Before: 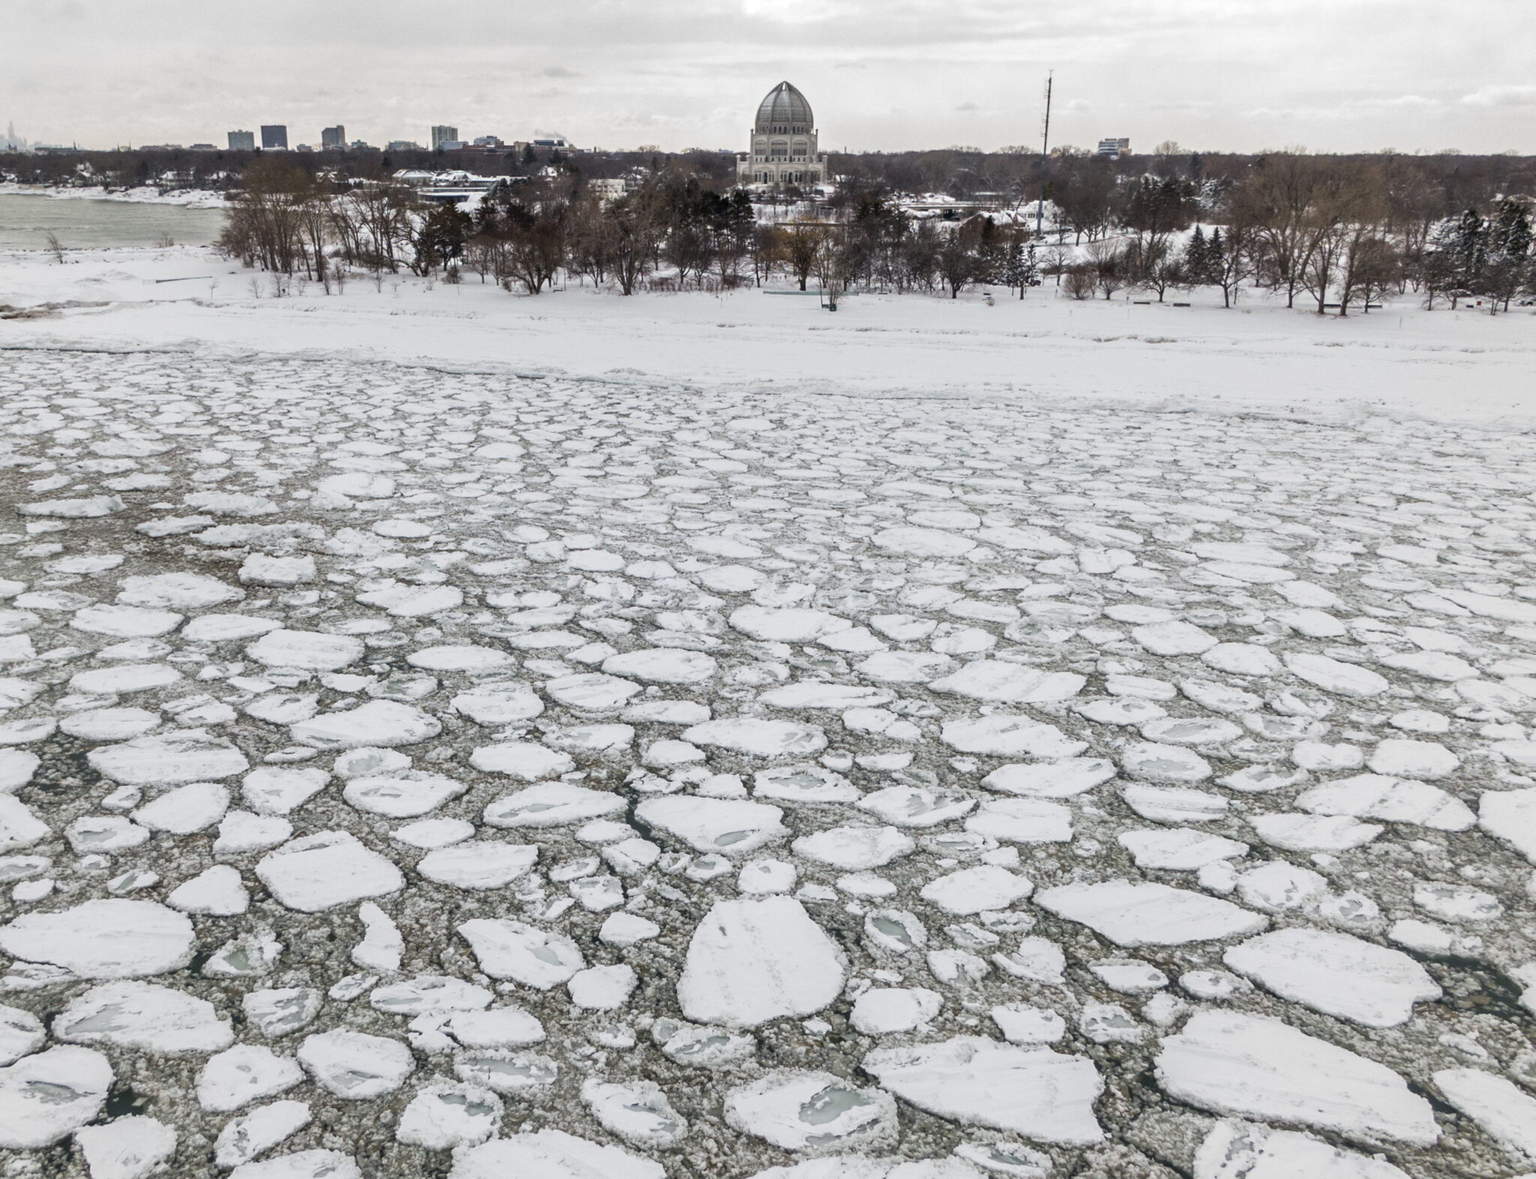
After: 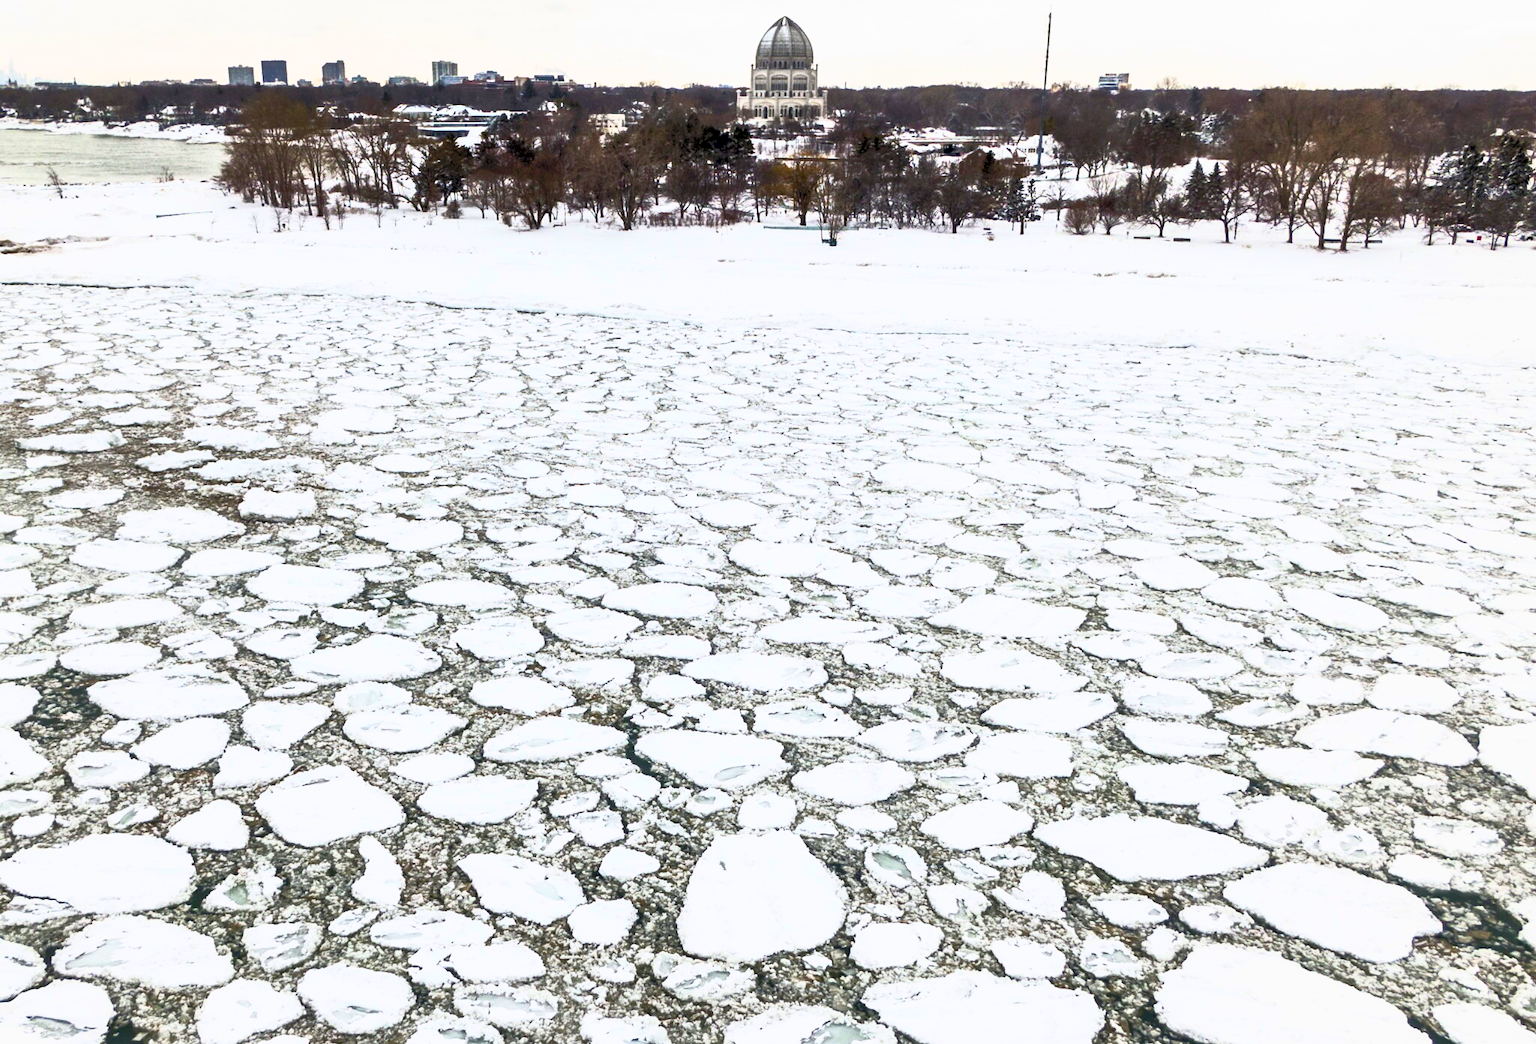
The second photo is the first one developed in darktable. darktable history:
crop and rotate: top 5.597%, bottom 5.821%
exposure: black level correction 0.009, exposure -0.644 EV, compensate exposure bias true, compensate highlight preservation false
contrast brightness saturation: contrast 0.991, brightness 0.98, saturation 1
